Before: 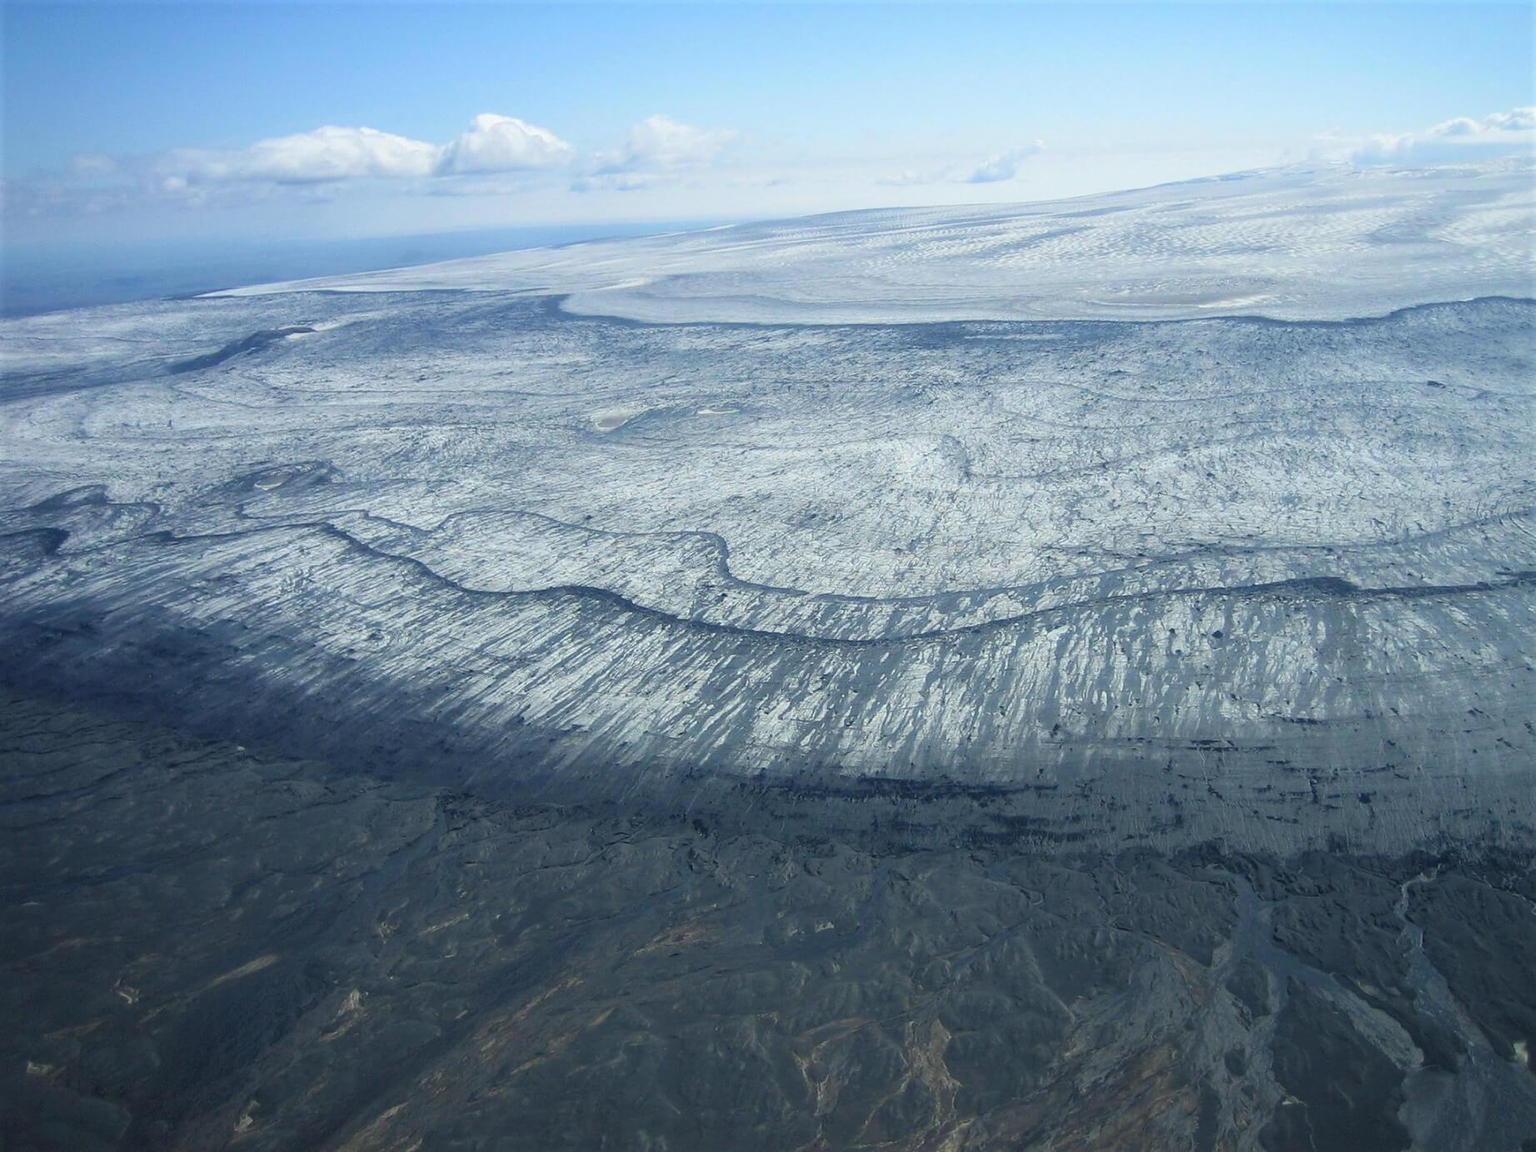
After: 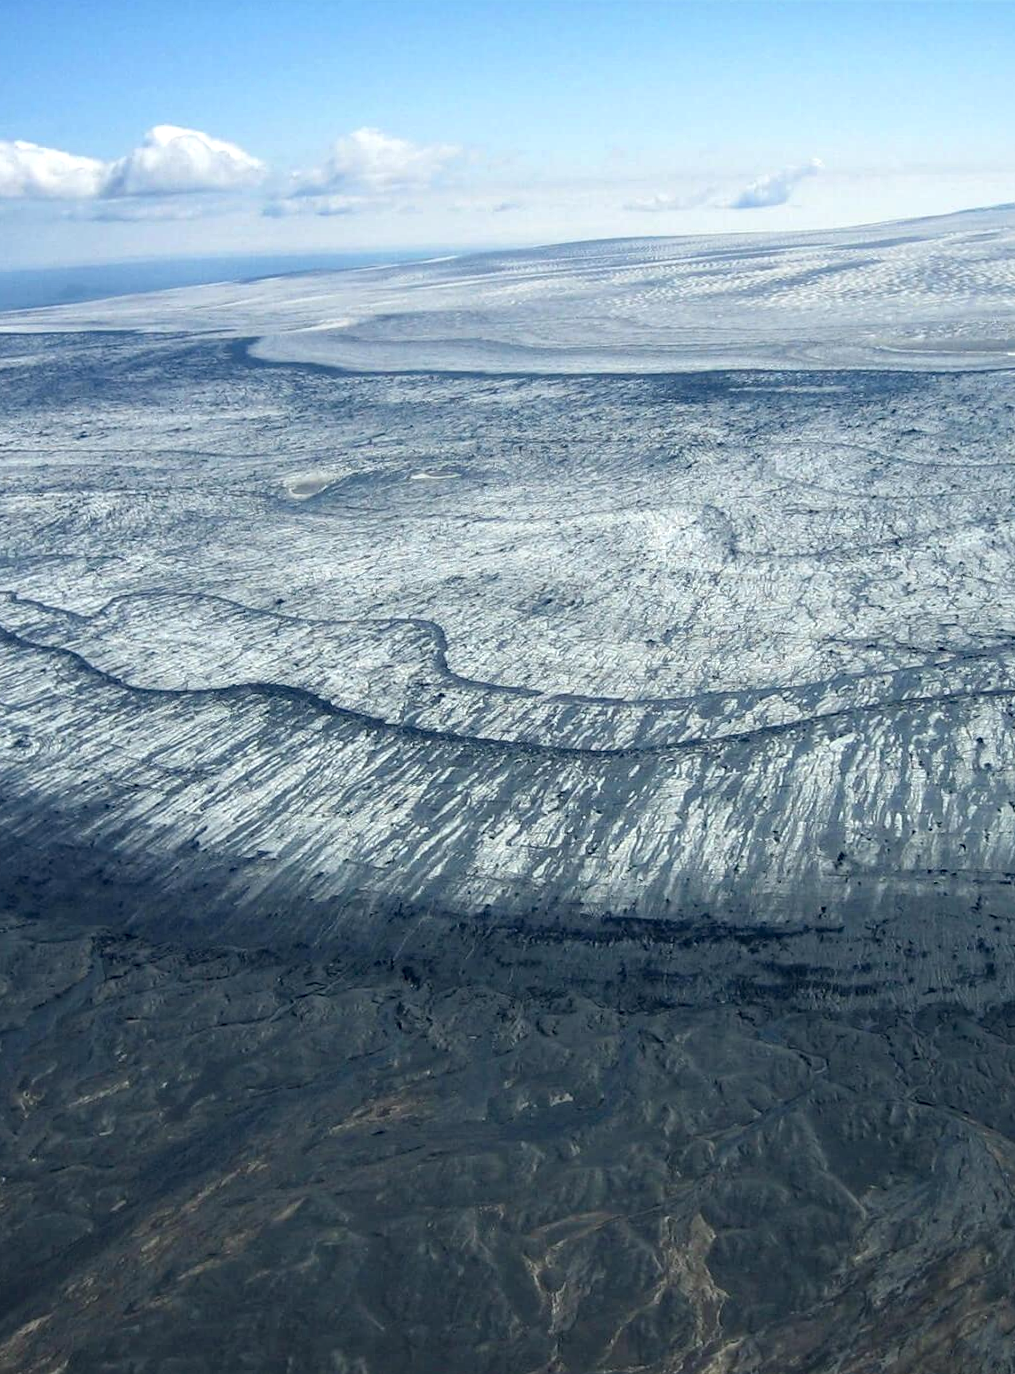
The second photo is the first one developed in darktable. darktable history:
rotate and perspective: rotation 0.226°, lens shift (vertical) -0.042, crop left 0.023, crop right 0.982, crop top 0.006, crop bottom 0.994
local contrast: detail 135%, midtone range 0.75
crop and rotate: left 22.516%, right 21.234%
haze removal: compatibility mode true, adaptive false
